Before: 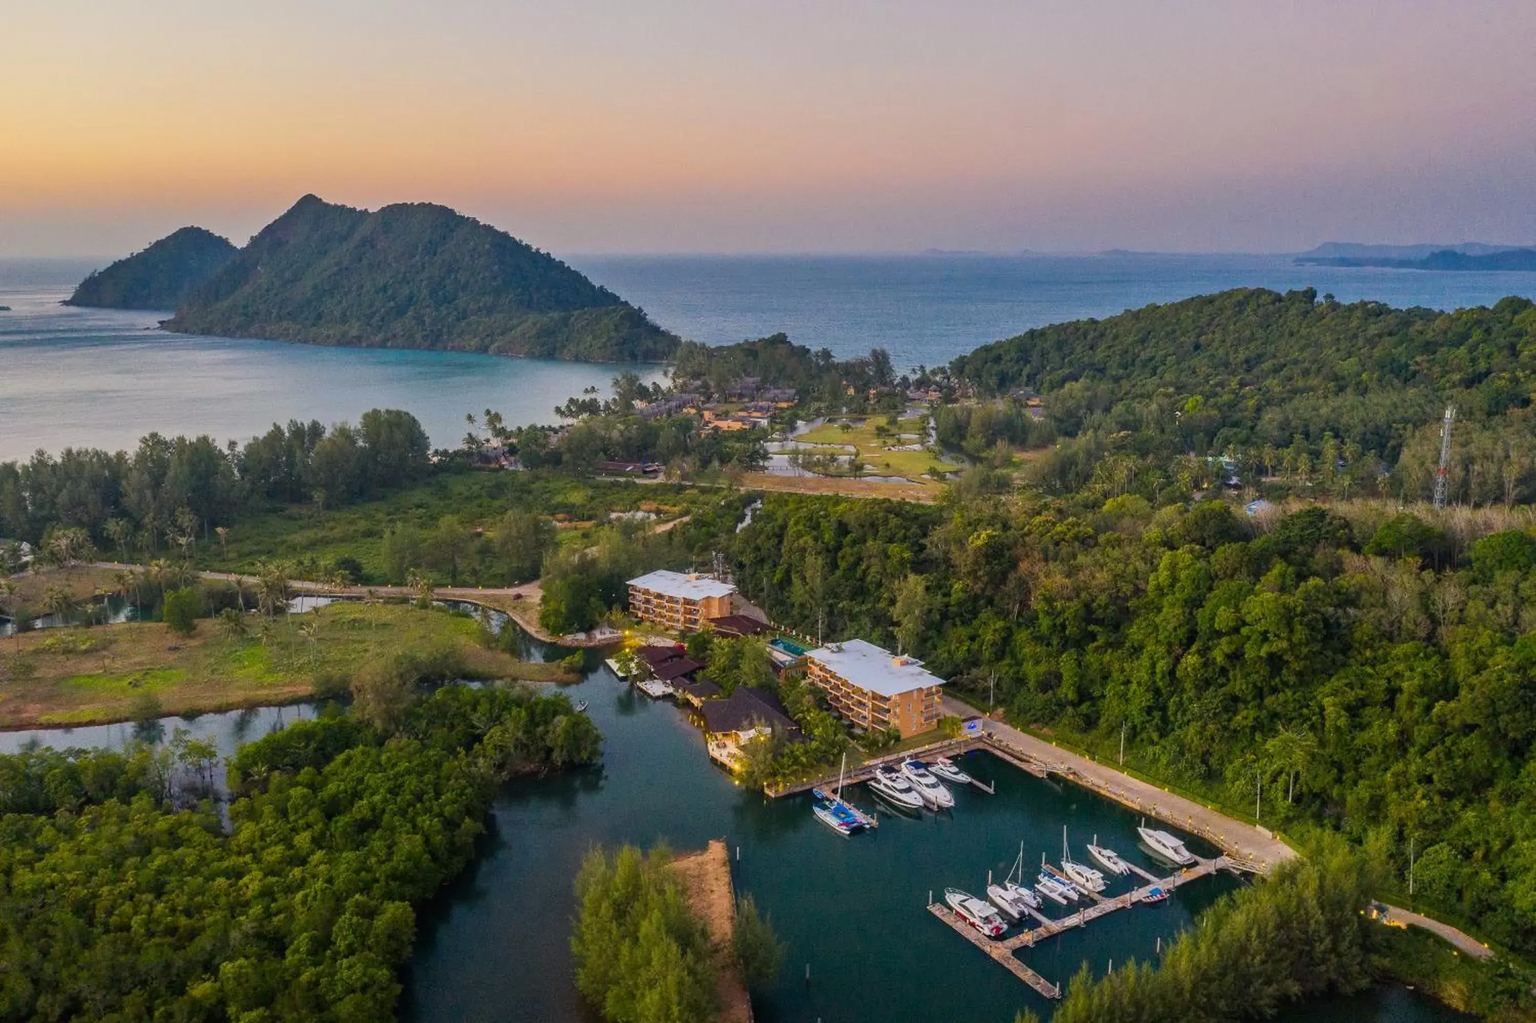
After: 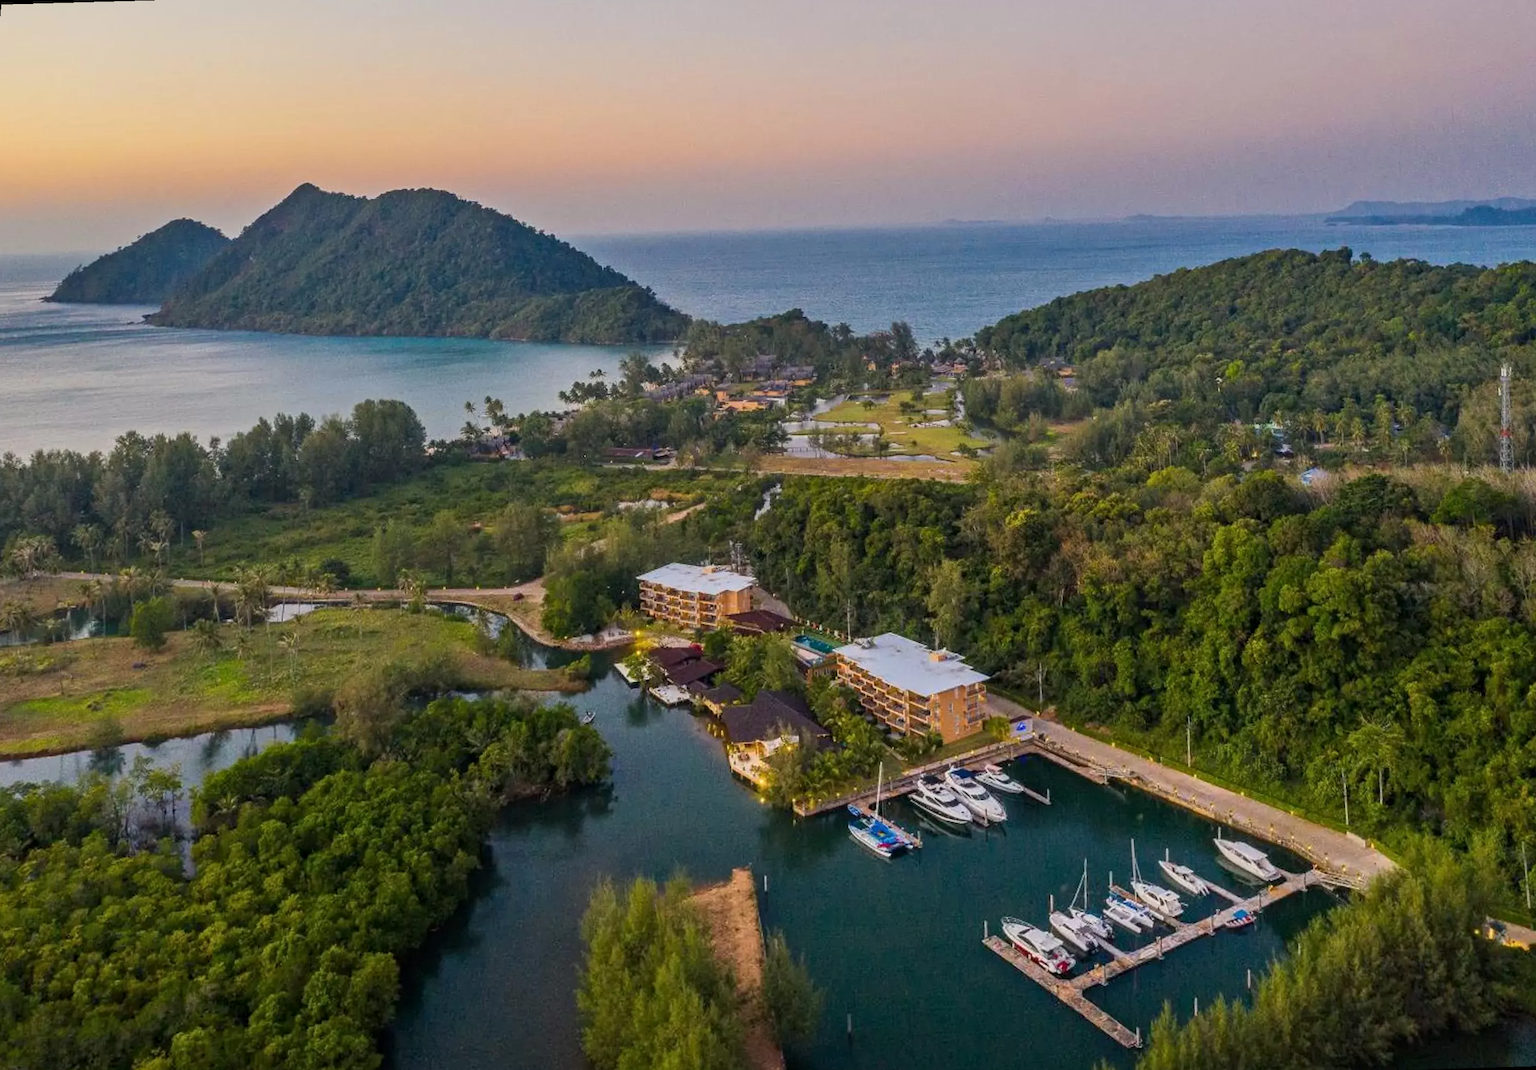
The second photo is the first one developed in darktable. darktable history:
local contrast: mode bilateral grid, contrast 28, coarseness 16, detail 115%, midtone range 0.2
color calibration: illuminant same as pipeline (D50), x 0.346, y 0.359, temperature 5002.42 K
rotate and perspective: rotation -1.68°, lens shift (vertical) -0.146, crop left 0.049, crop right 0.912, crop top 0.032, crop bottom 0.96
